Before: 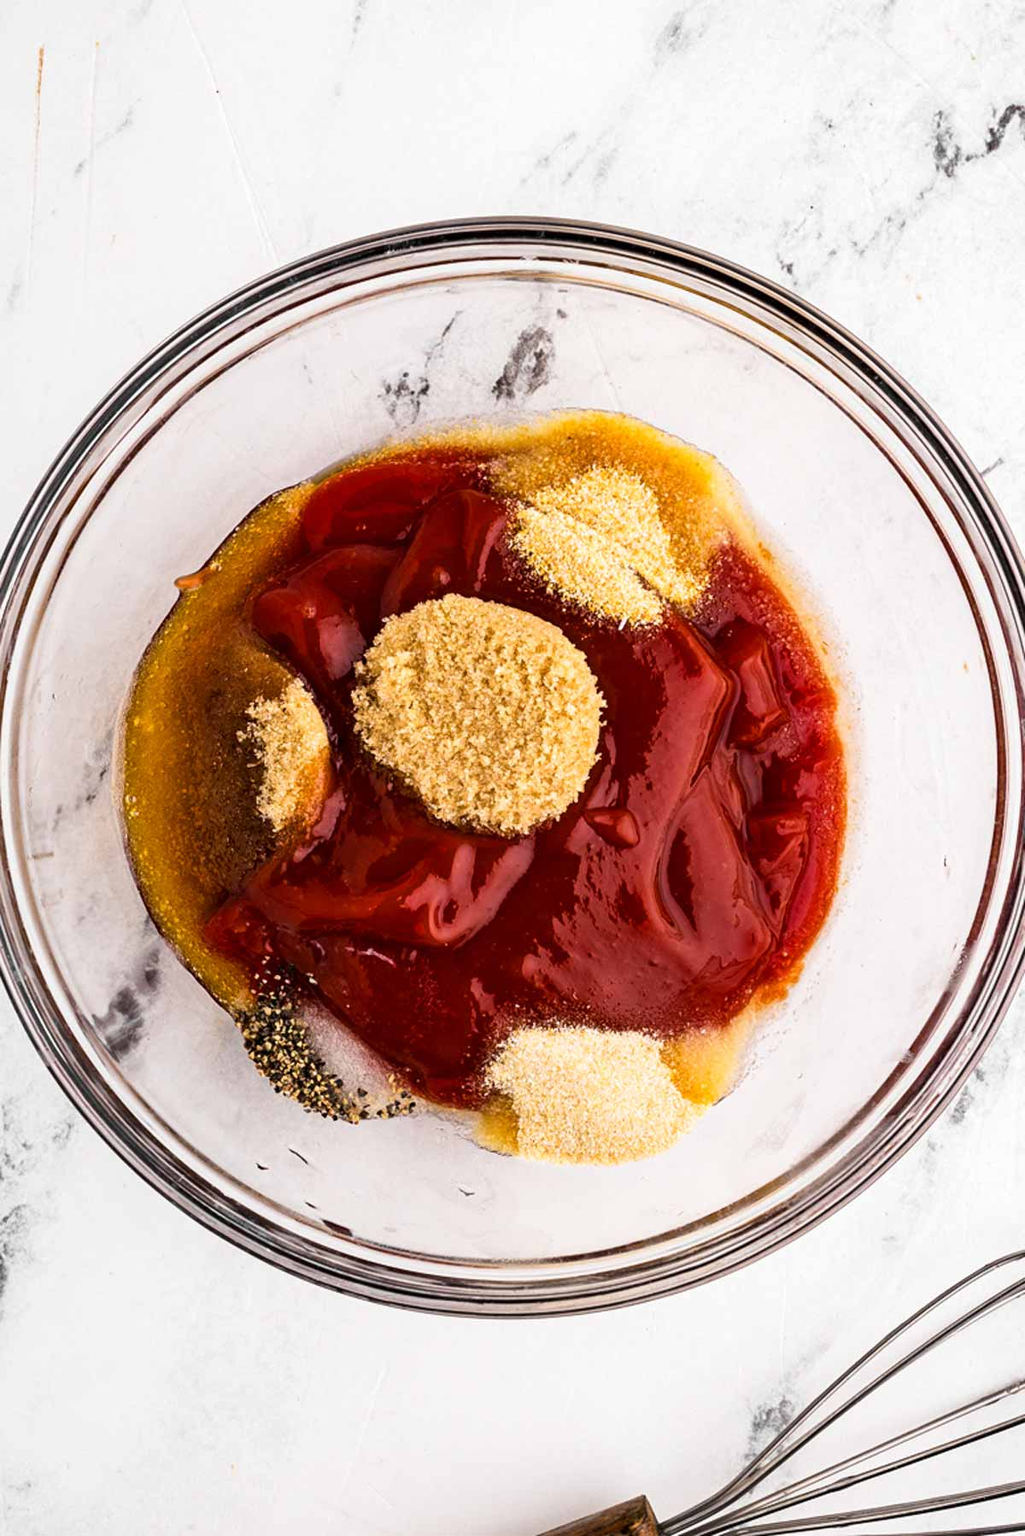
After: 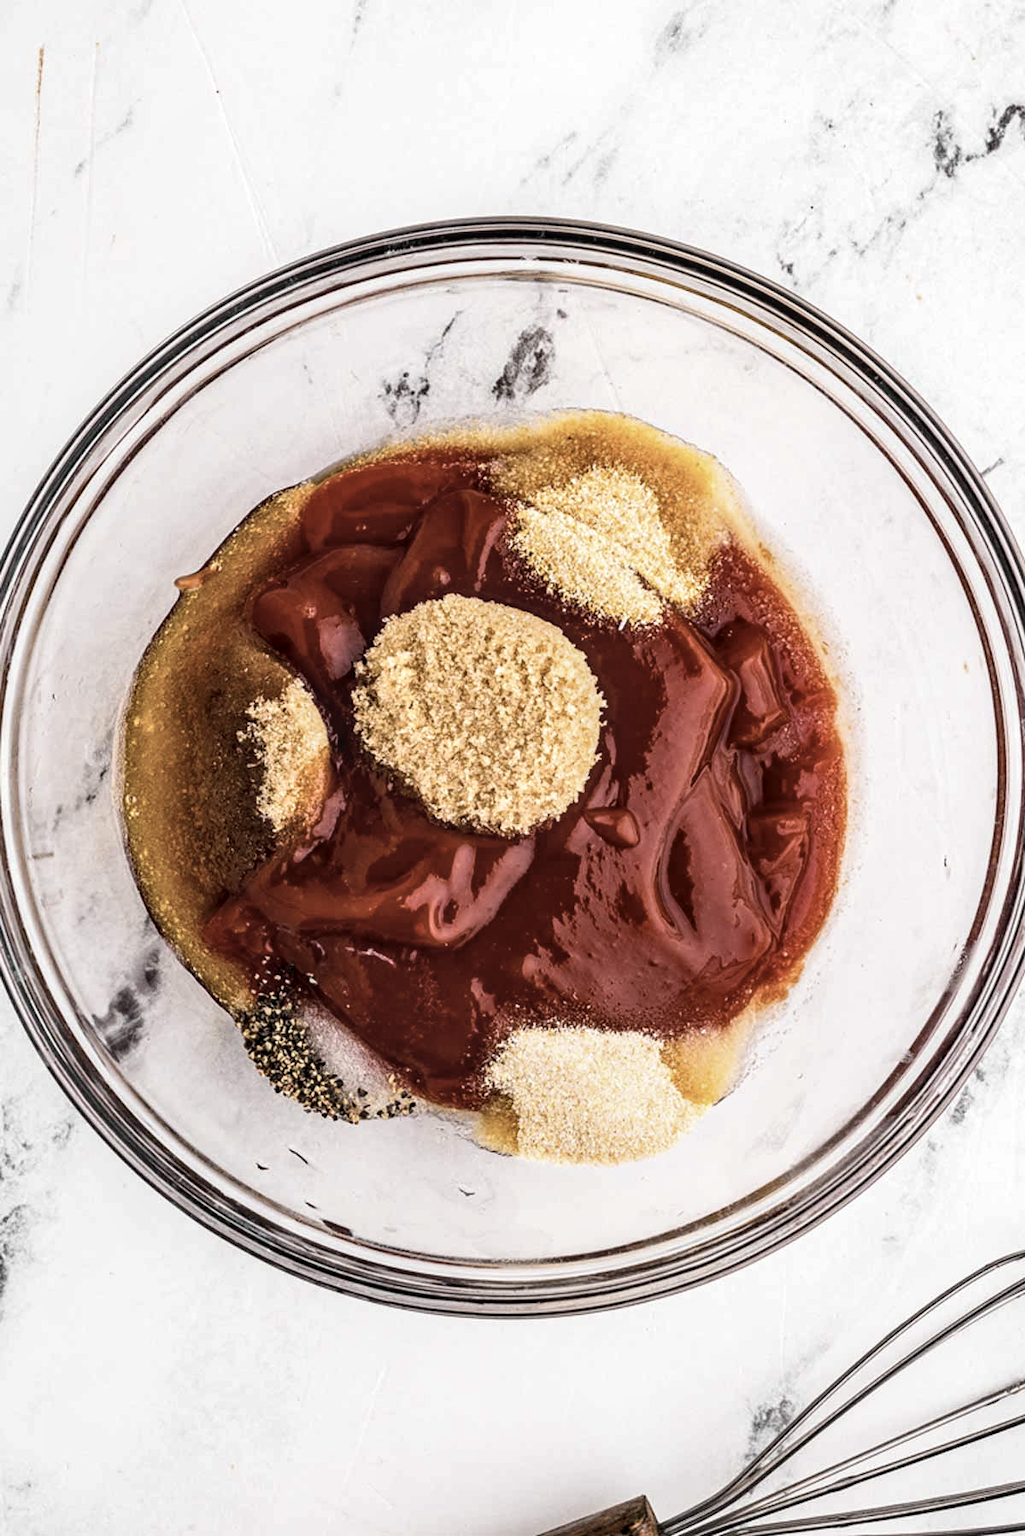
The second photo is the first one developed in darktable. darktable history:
contrast brightness saturation: contrast 0.102, saturation -0.37
local contrast: detail 130%
